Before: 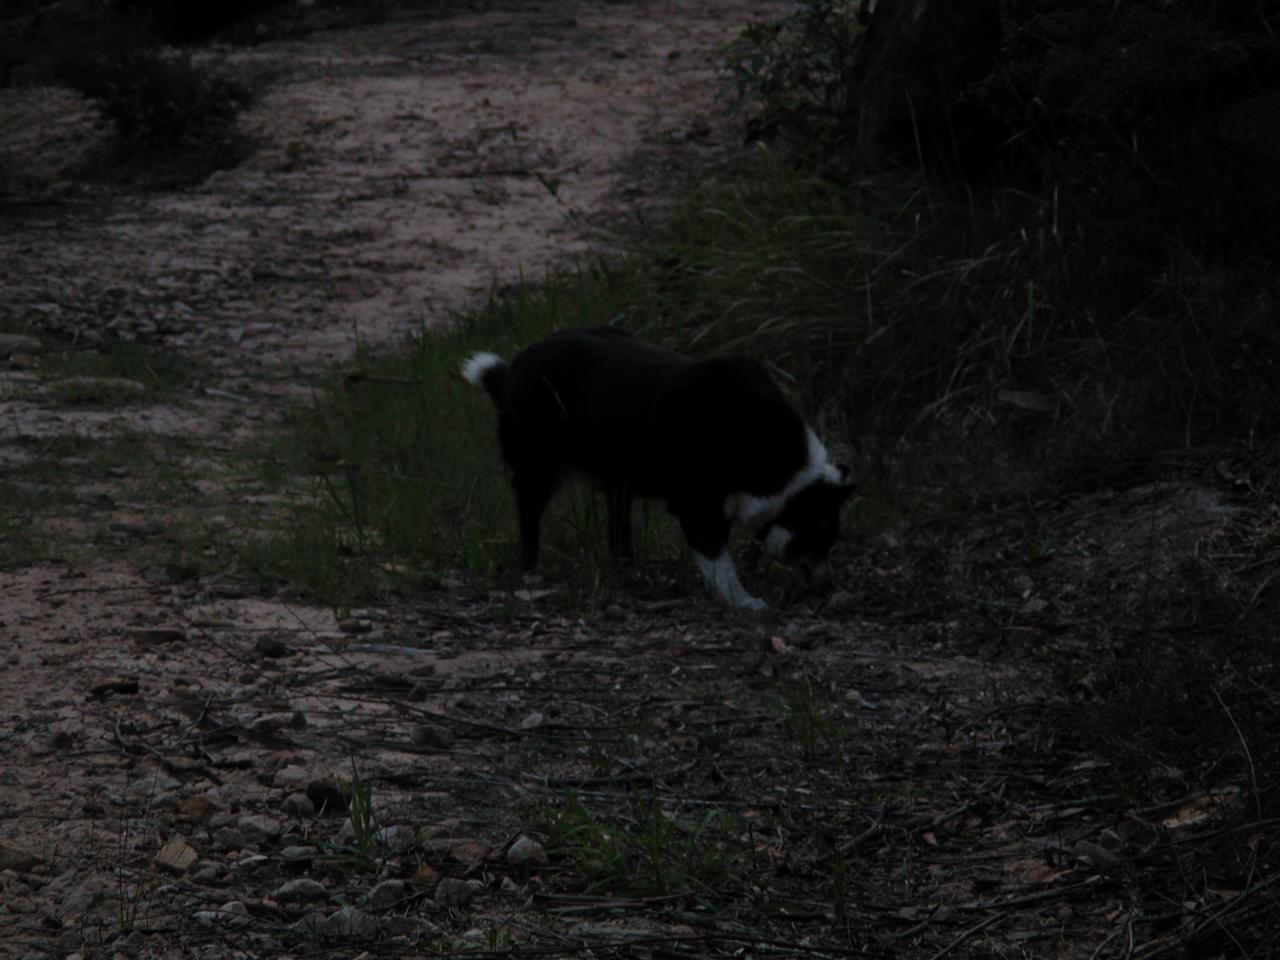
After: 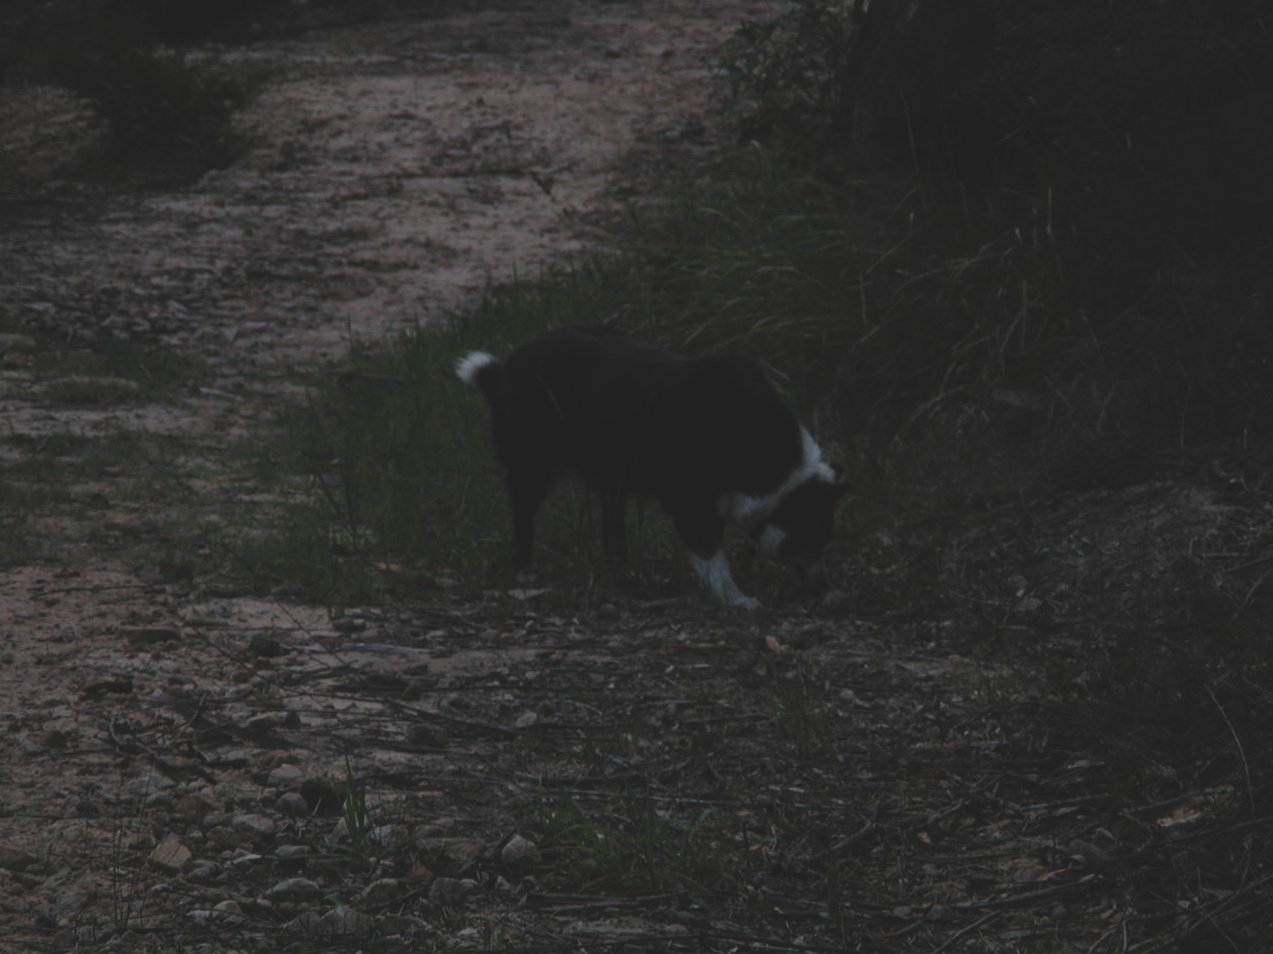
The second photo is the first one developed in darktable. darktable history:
exposure: black level correction -0.015, compensate highlight preservation false
crop and rotate: left 0.502%, top 0.207%, bottom 0.418%
